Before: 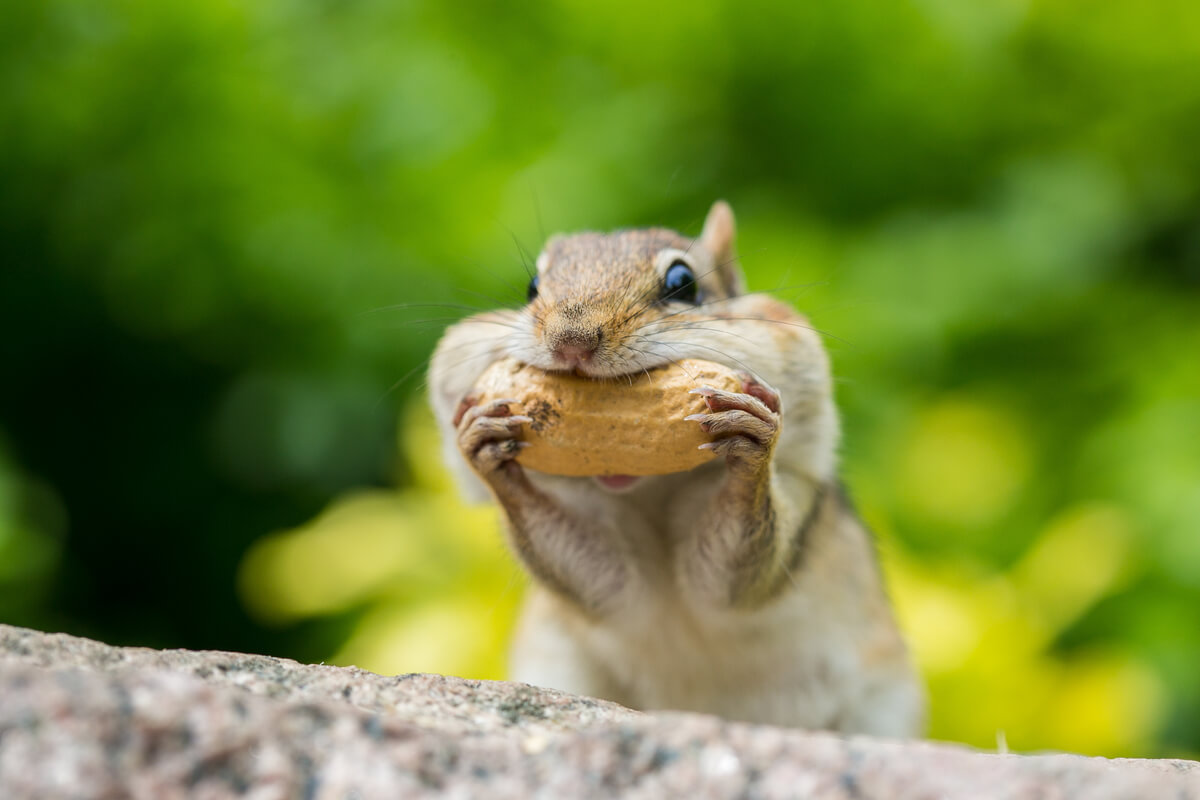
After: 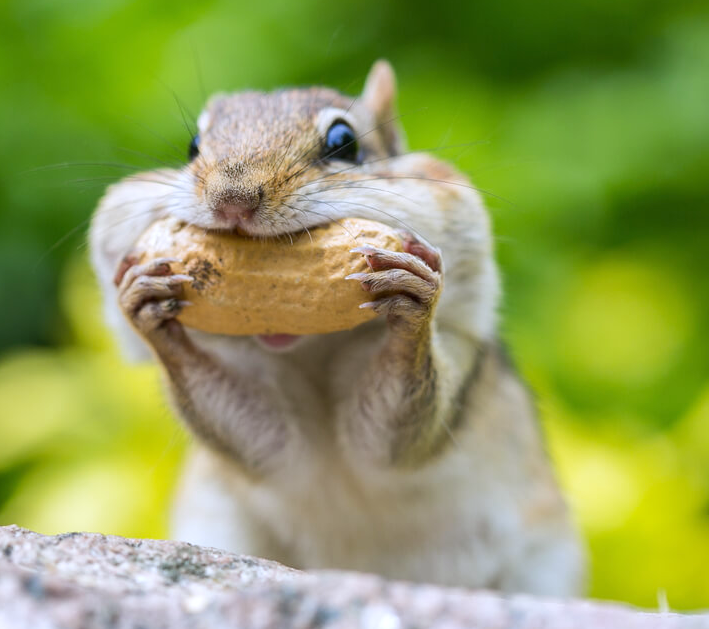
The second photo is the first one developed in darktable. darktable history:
white balance: red 0.967, blue 1.119, emerald 0.756
exposure: exposure 0.128 EV, compensate highlight preservation false
crop and rotate: left 28.256%, top 17.734%, right 12.656%, bottom 3.573%
